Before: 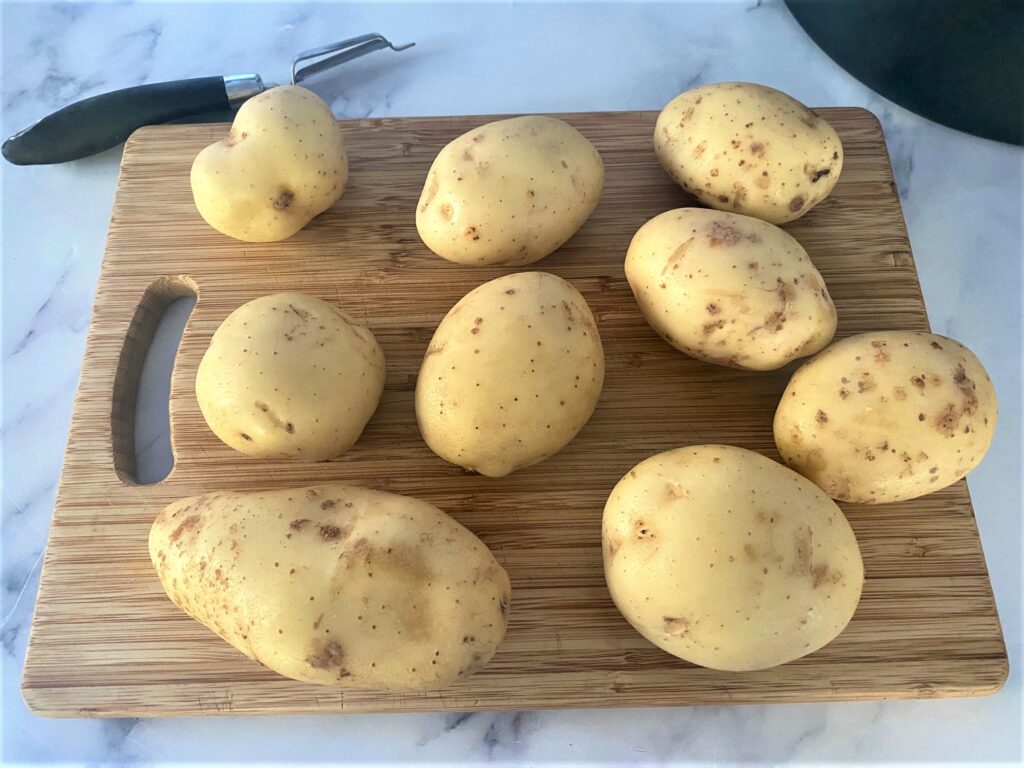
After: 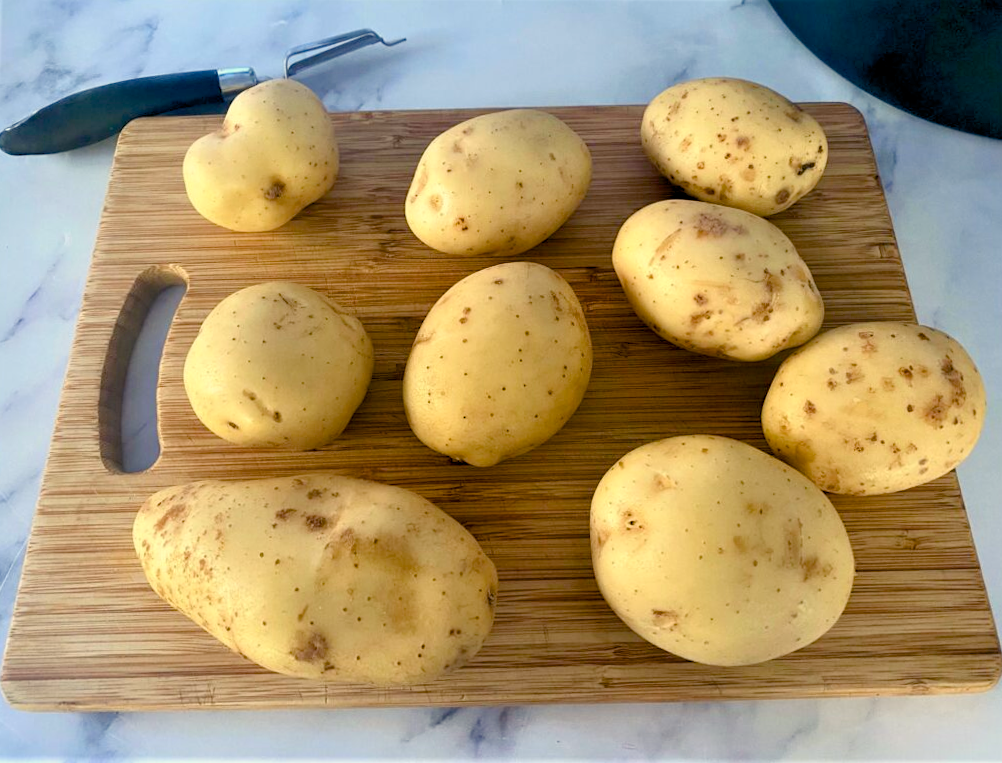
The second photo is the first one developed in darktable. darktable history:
rotate and perspective: rotation 0.226°, lens shift (vertical) -0.042, crop left 0.023, crop right 0.982, crop top 0.006, crop bottom 0.994
color balance rgb: shadows lift › chroma 3%, shadows lift › hue 280.8°, power › hue 330°, highlights gain › chroma 3%, highlights gain › hue 75.6°, global offset › luminance -1%, perceptual saturation grading › global saturation 20%, perceptual saturation grading › highlights -25%, perceptual saturation grading › shadows 50%, global vibrance 20%
exposure: compensate highlight preservation false
